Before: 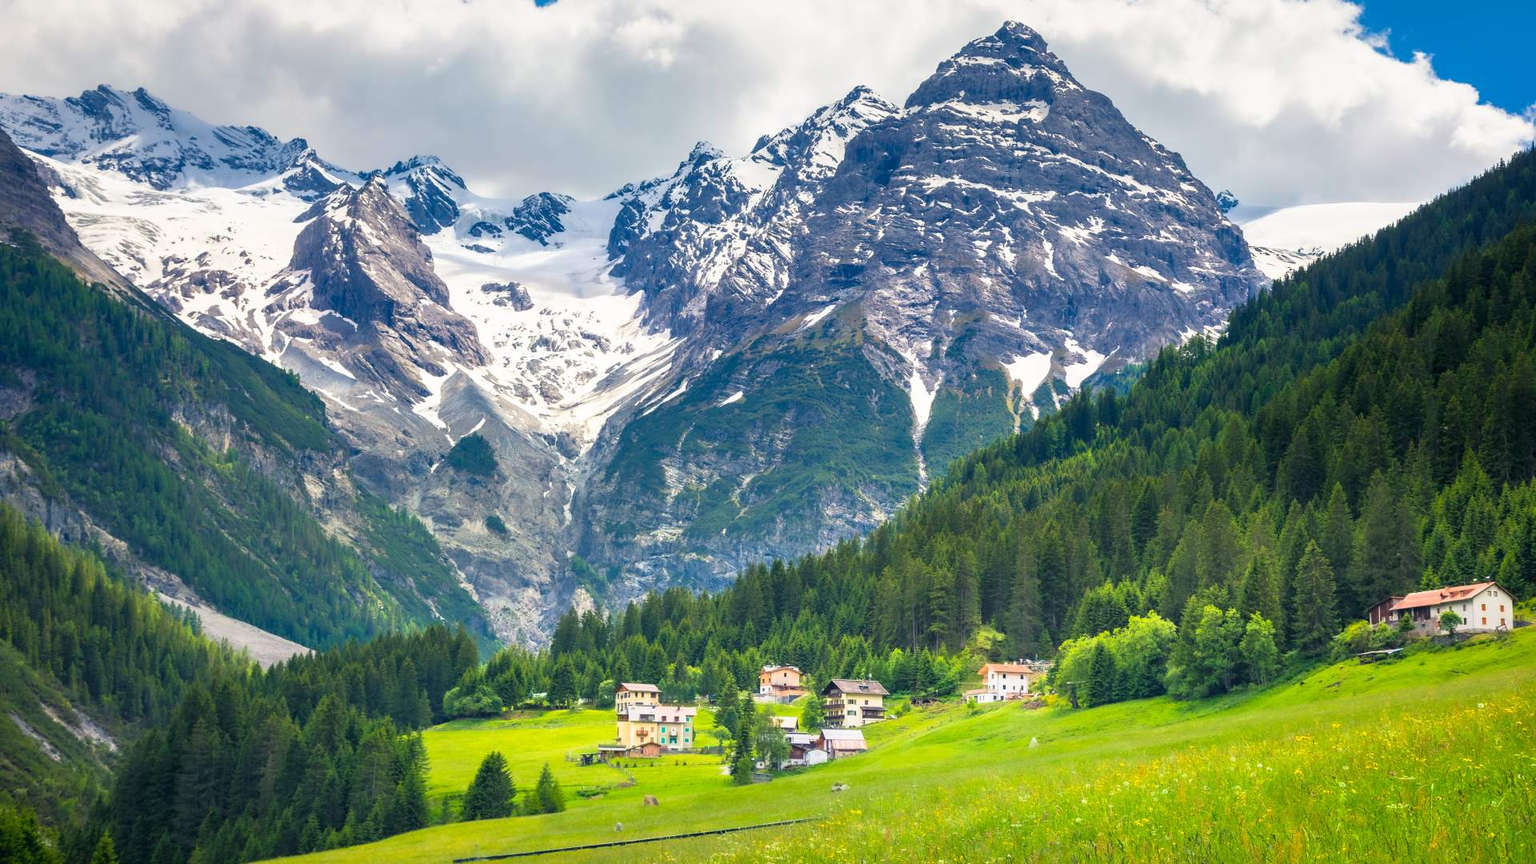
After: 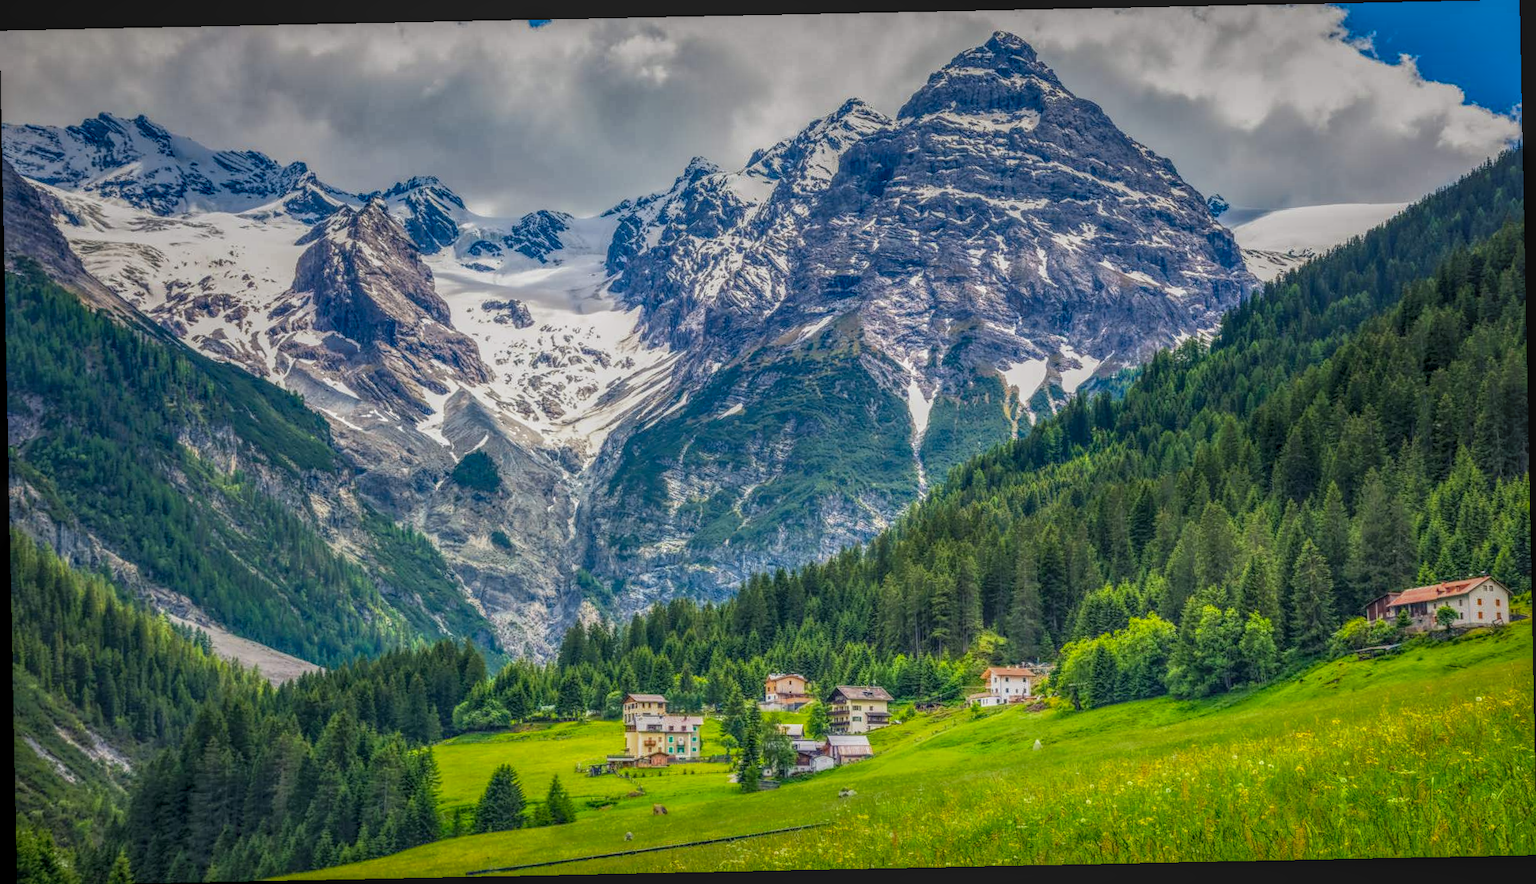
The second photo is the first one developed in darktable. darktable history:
white balance: emerald 1
local contrast: highlights 20%, shadows 30%, detail 200%, midtone range 0.2
rotate and perspective: rotation -1.17°, automatic cropping off
